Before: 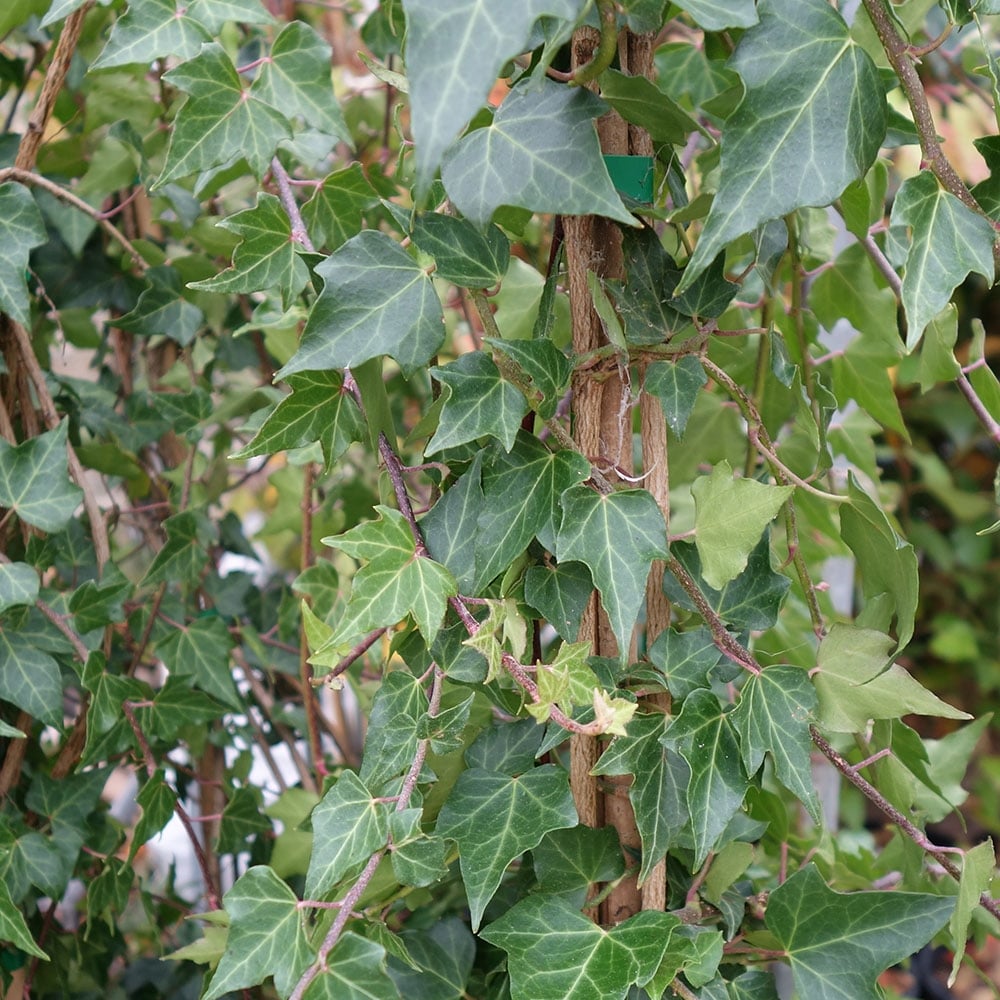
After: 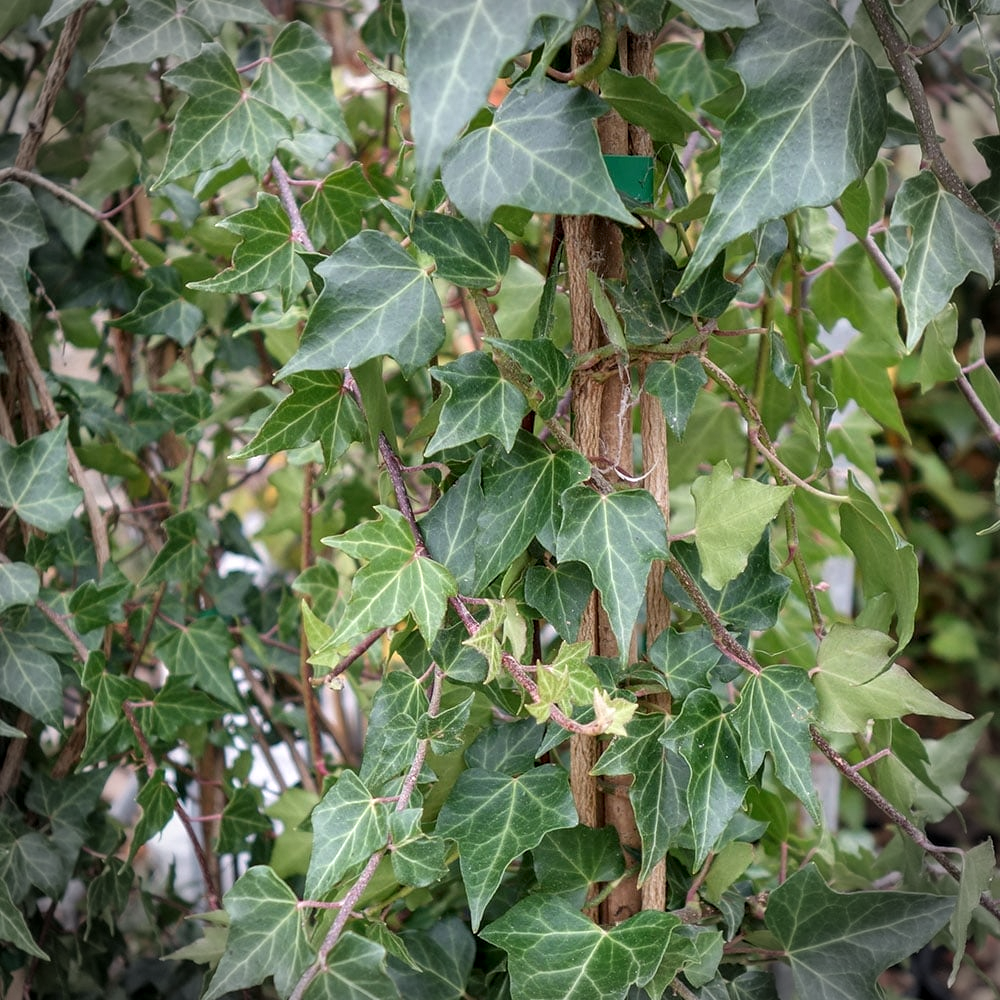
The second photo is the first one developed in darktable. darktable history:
shadows and highlights: radius 100.41, shadows 50.55, highlights -64.36, highlights color adjustment 49.82%, soften with gaussian
vignetting: fall-off start 88.03%, fall-off radius 24.9%
local contrast: detail 130%
